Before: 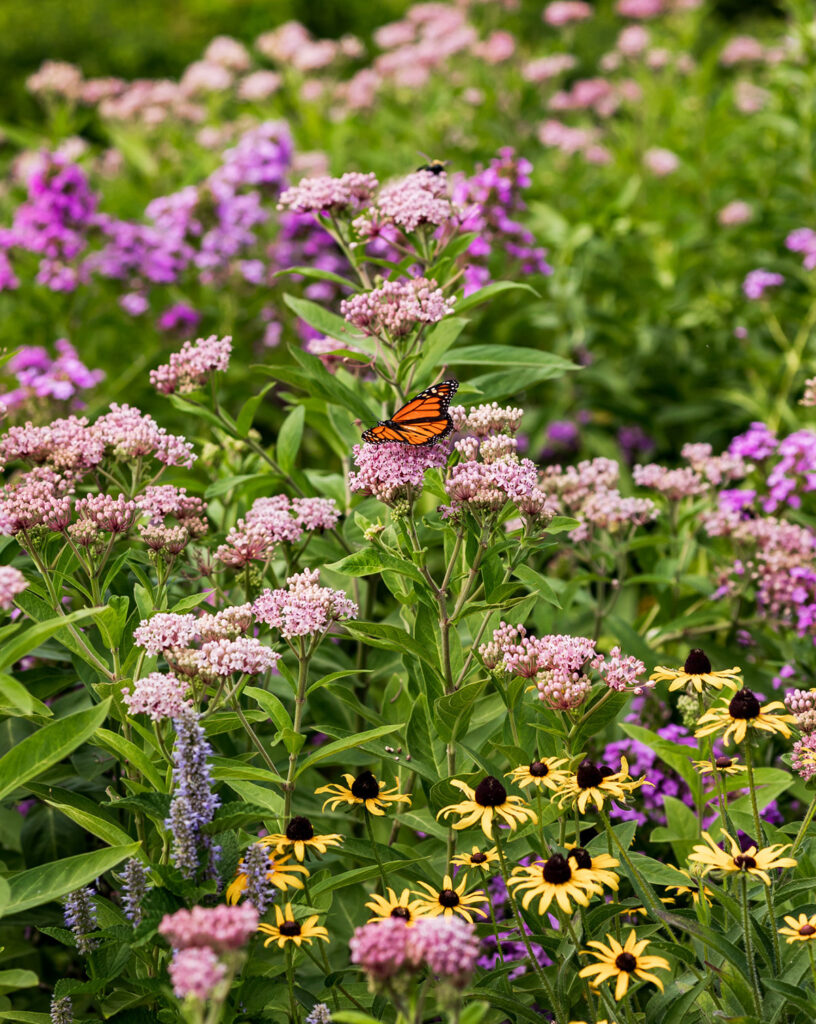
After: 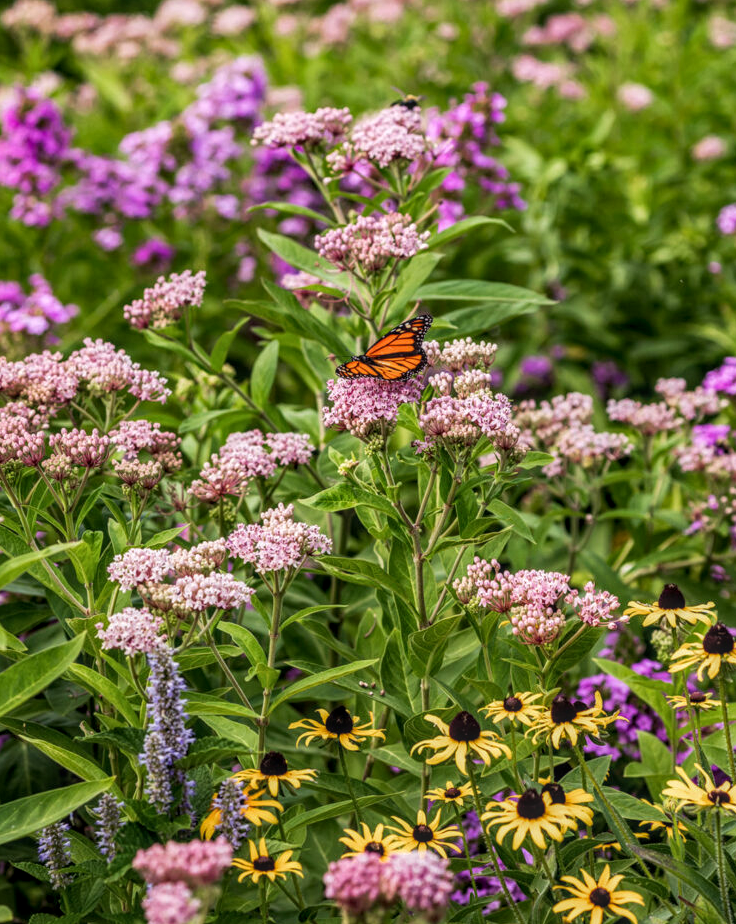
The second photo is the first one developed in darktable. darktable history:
local contrast: highlights 0%, shadows 0%, detail 133%
crop: left 3.305%, top 6.436%, right 6.389%, bottom 3.258%
